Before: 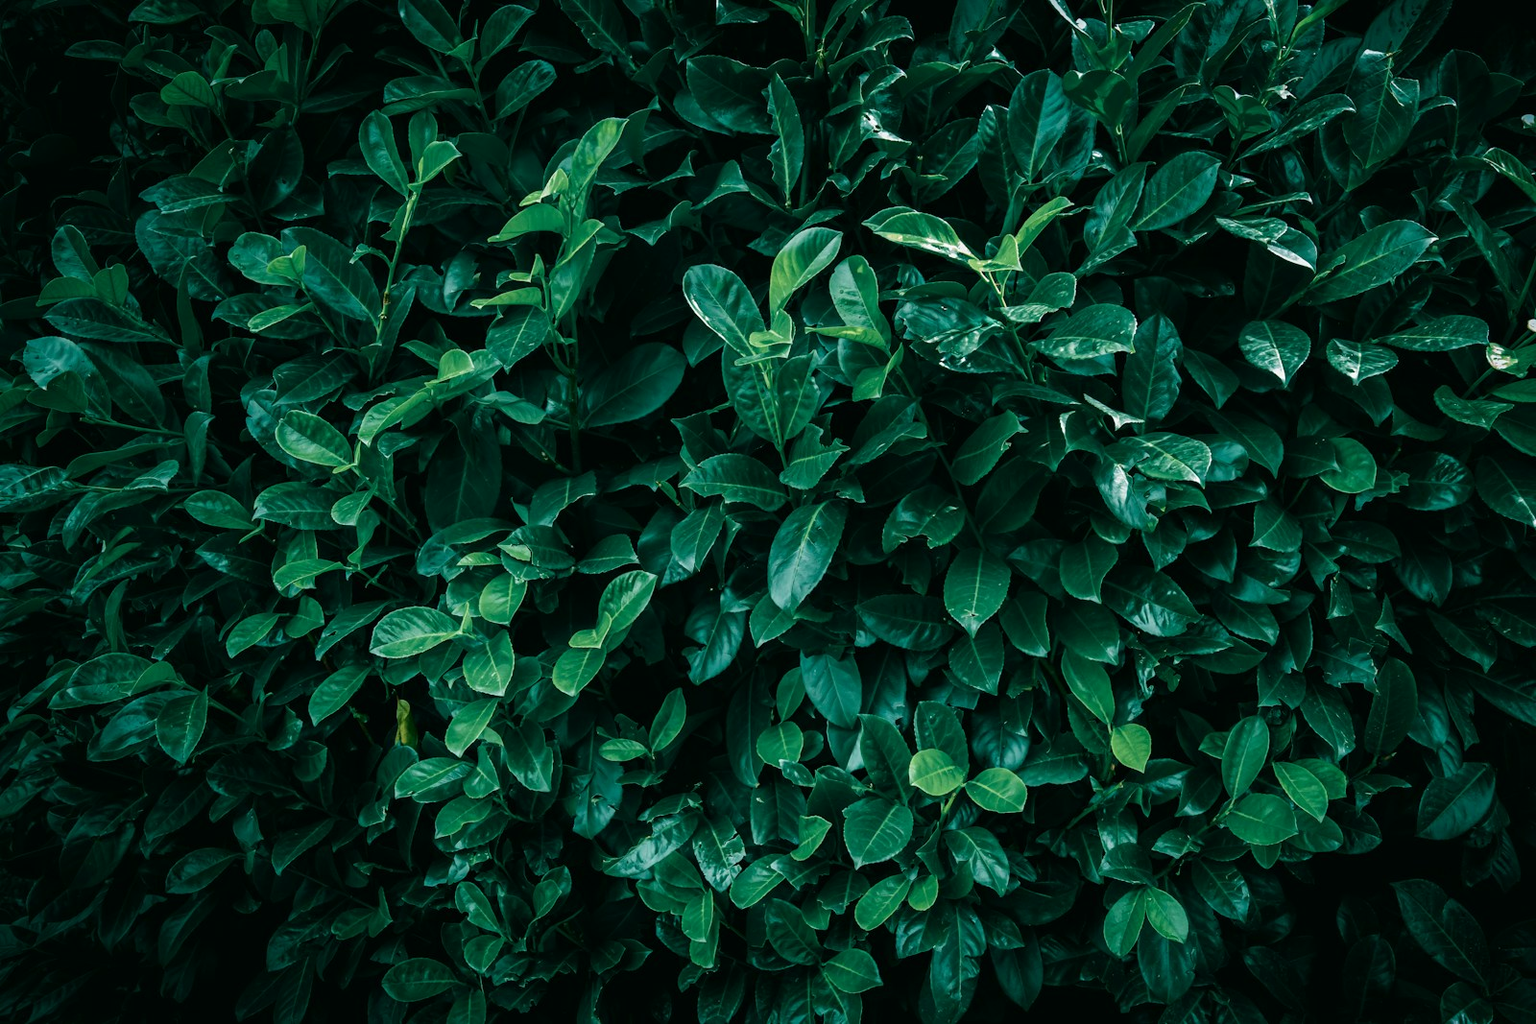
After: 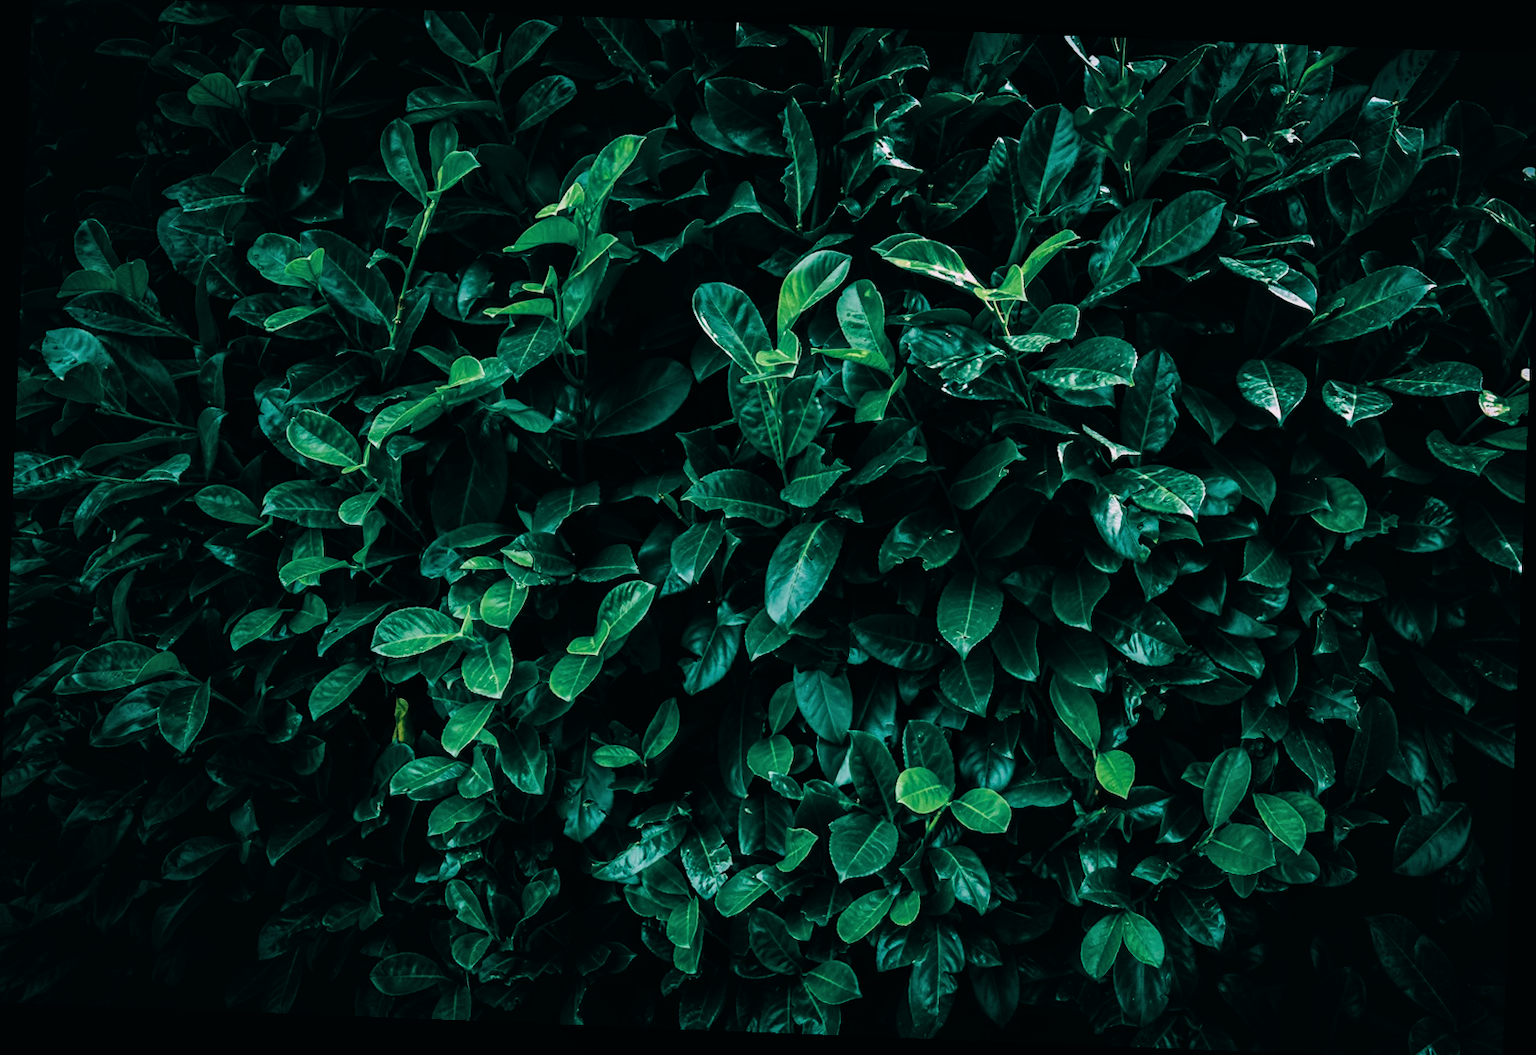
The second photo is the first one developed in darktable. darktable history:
filmic rgb: black relative exposure -7.65 EV, white relative exposure 4.56 EV, hardness 3.61, contrast 1.05
color balance: lift [1.016, 0.983, 1, 1.017], gamma [0.78, 1.018, 1.043, 0.957], gain [0.786, 1.063, 0.937, 1.017], input saturation 118.26%, contrast 13.43%, contrast fulcrum 21.62%, output saturation 82.76%
rotate and perspective: rotation 2.27°, automatic cropping off
exposure: exposure 0.564 EV, compensate highlight preservation false
crop: left 0.434%, top 0.485%, right 0.244%, bottom 0.386%
local contrast: highlights 100%, shadows 100%, detail 120%, midtone range 0.2
